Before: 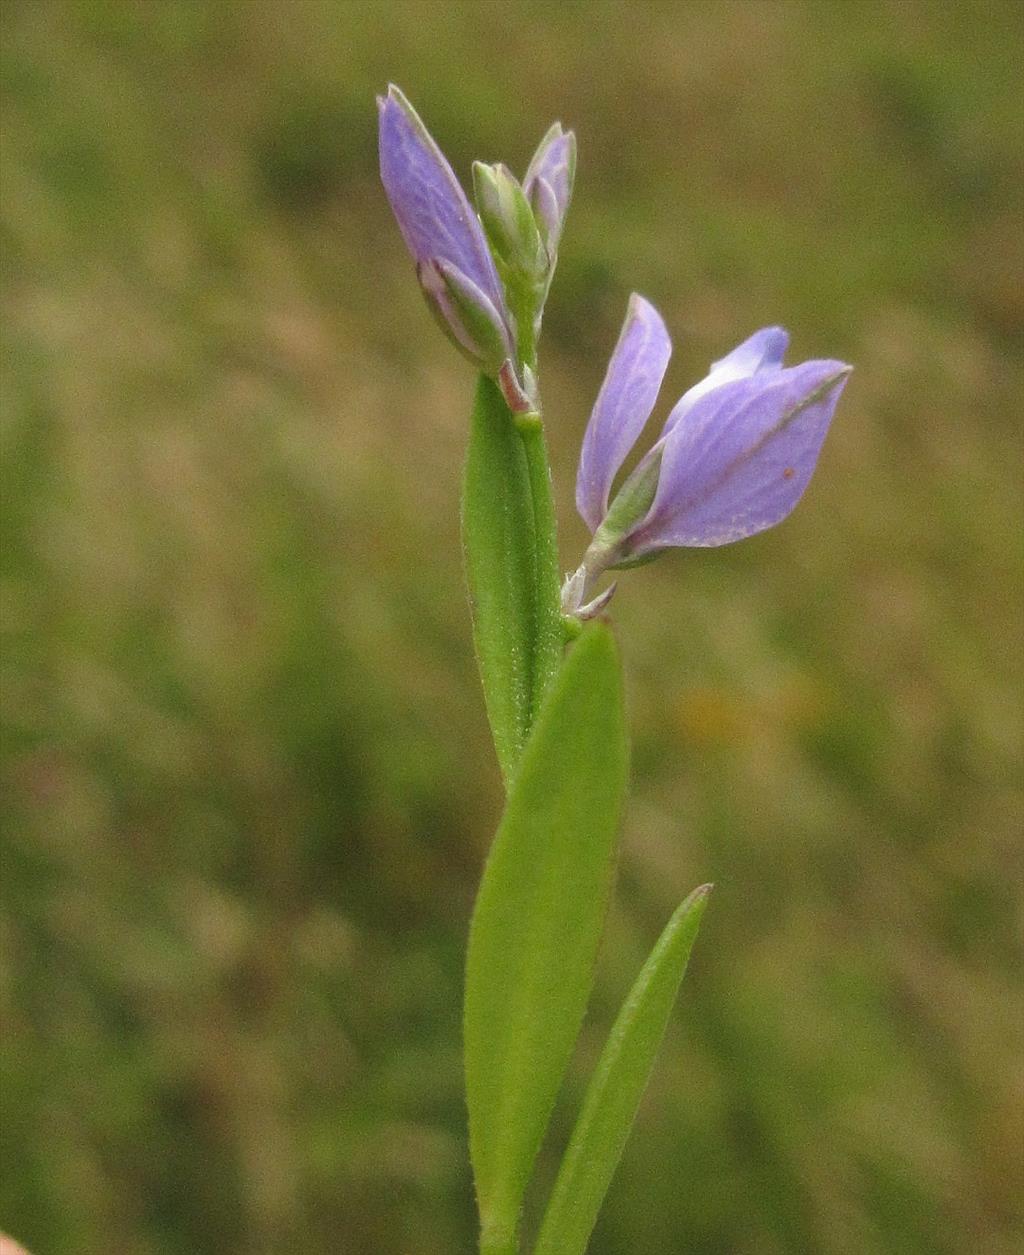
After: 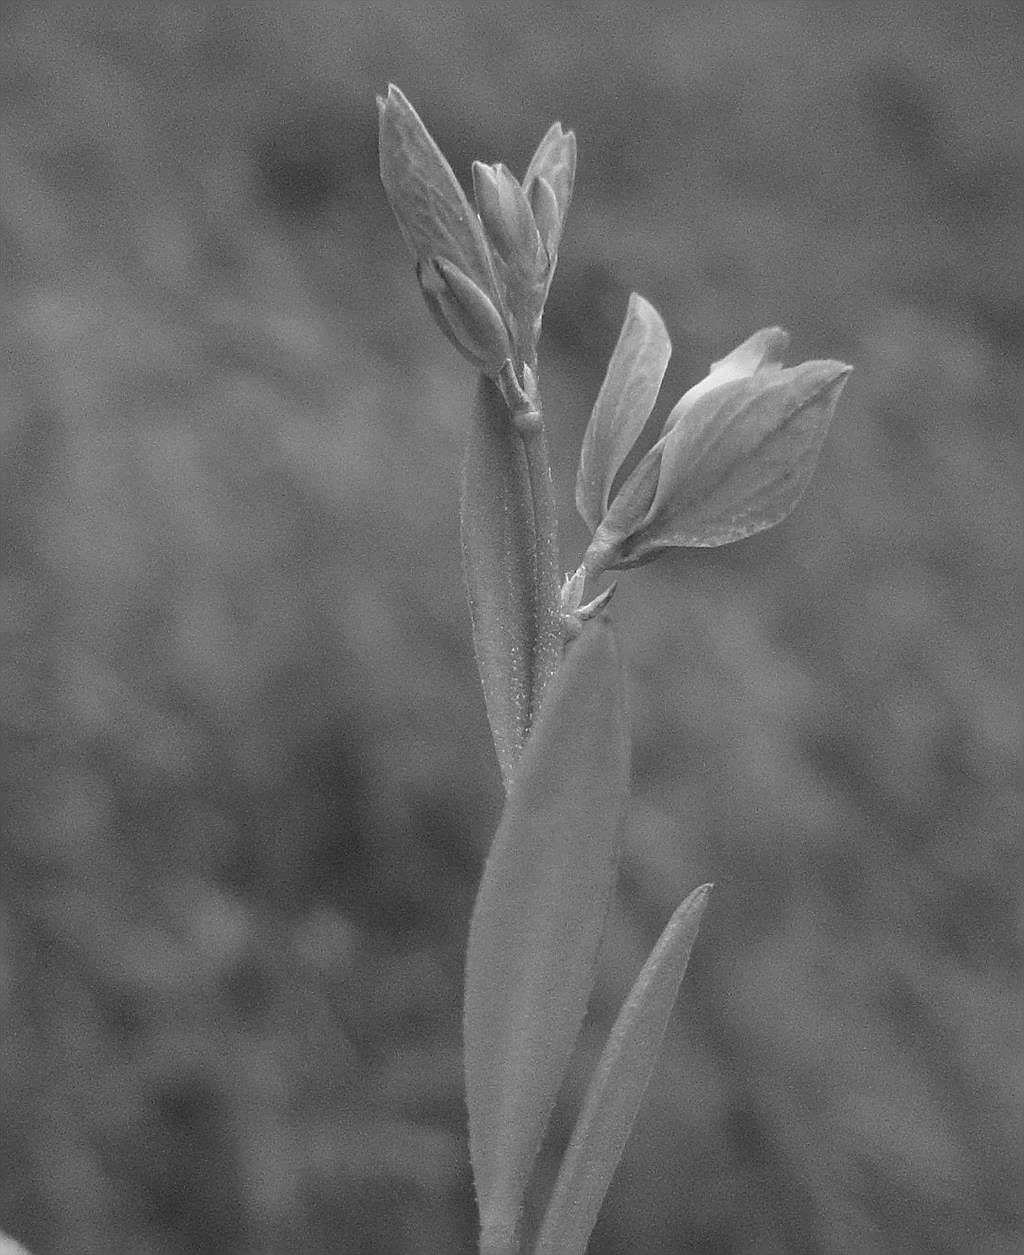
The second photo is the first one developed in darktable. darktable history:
sharpen: on, module defaults
monochrome: a -74.22, b 78.2
